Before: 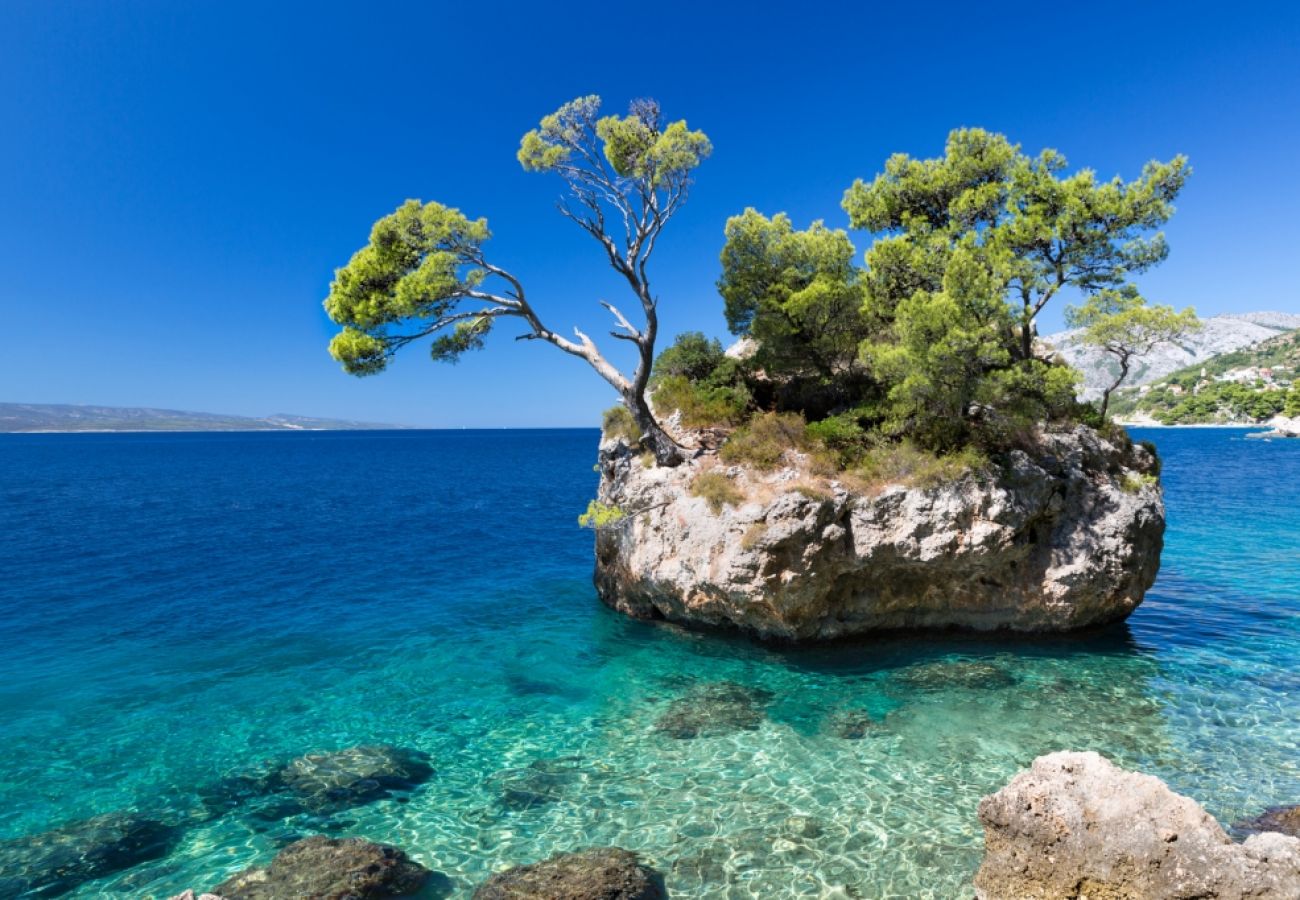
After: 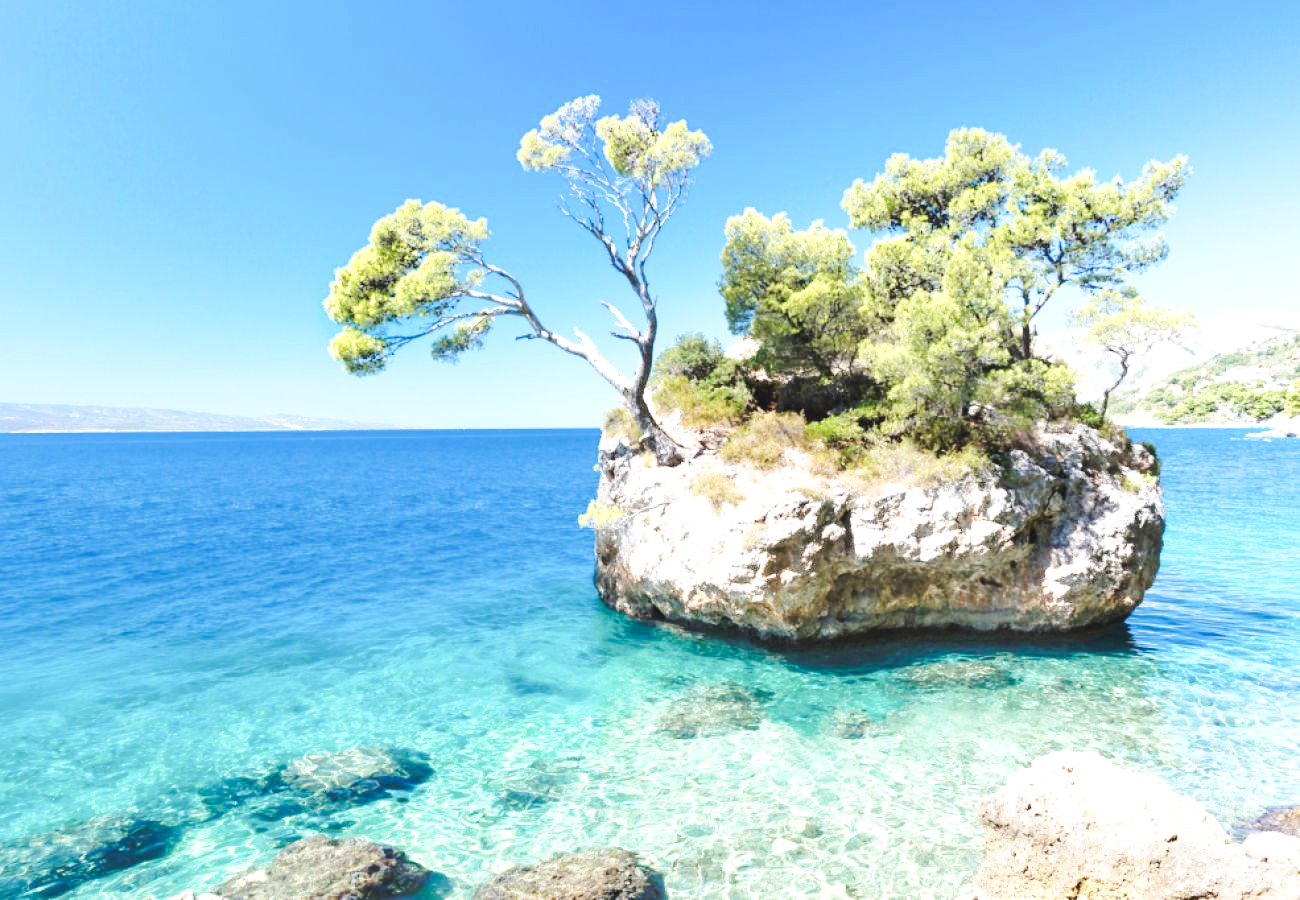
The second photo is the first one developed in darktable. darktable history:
base curve: curves: ch0 [(0, 0.007) (0.028, 0.063) (0.121, 0.311) (0.46, 0.743) (0.859, 0.957) (1, 1)], preserve colors none
exposure: black level correction 0, exposure 1.095 EV, compensate highlight preservation false
color zones: curves: ch0 [(0, 0.5) (0.143, 0.52) (0.286, 0.5) (0.429, 0.5) (0.571, 0.5) (0.714, 0.5) (0.857, 0.5) (1, 0.5)]; ch1 [(0, 0.489) (0.155, 0.45) (0.286, 0.466) (0.429, 0.5) (0.571, 0.5) (0.714, 0.5) (0.857, 0.5) (1, 0.489)]
